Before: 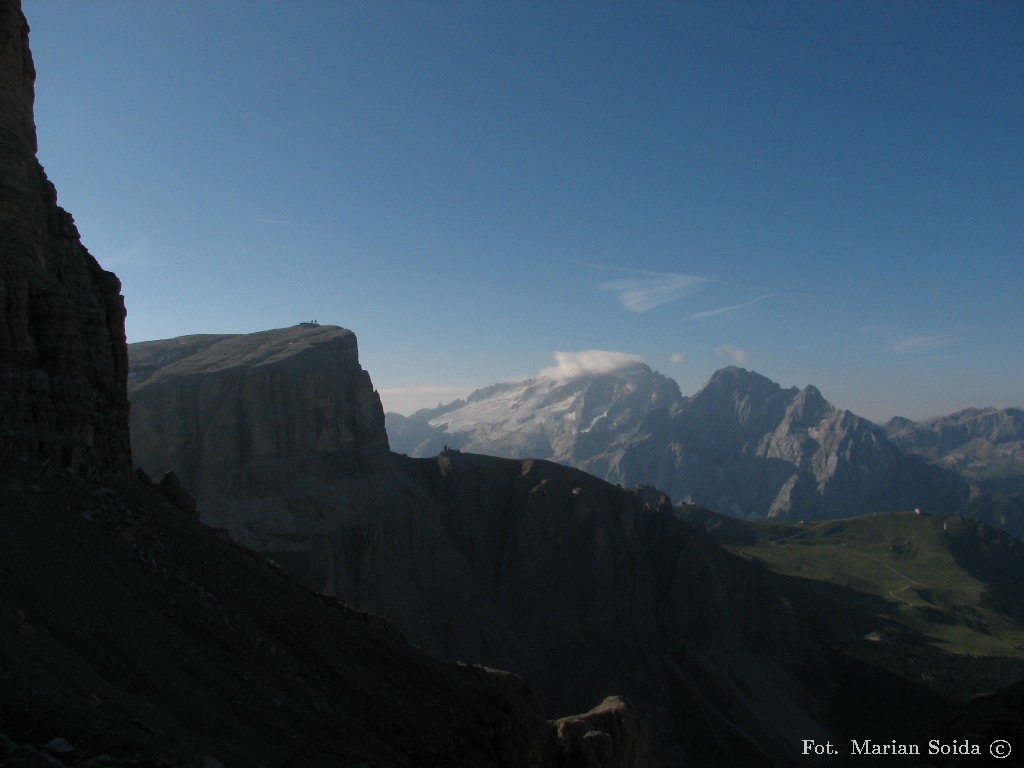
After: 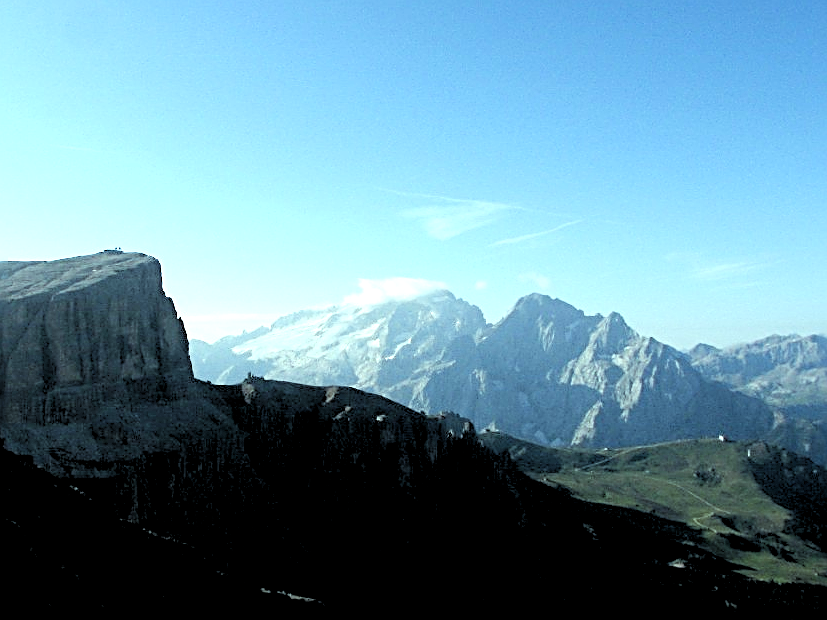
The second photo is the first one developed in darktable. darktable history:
color balance: mode lift, gamma, gain (sRGB), lift [0.997, 0.979, 1.021, 1.011], gamma [1, 1.084, 0.916, 0.998], gain [1, 0.87, 1.13, 1.101], contrast 4.55%, contrast fulcrum 38.24%, output saturation 104.09%
sharpen: radius 2.817, amount 0.715
tone curve: curves: ch0 [(0, 0) (0.004, 0.002) (0.02, 0.013) (0.218, 0.218) (0.664, 0.718) (0.832, 0.873) (1, 1)], preserve colors none
crop: left 19.159%, top 9.58%, bottom 9.58%
exposure: black level correction 0, exposure 1.379 EV, compensate exposure bias true, compensate highlight preservation false
rgb levels: levels [[0.029, 0.461, 0.922], [0, 0.5, 1], [0, 0.5, 1]]
